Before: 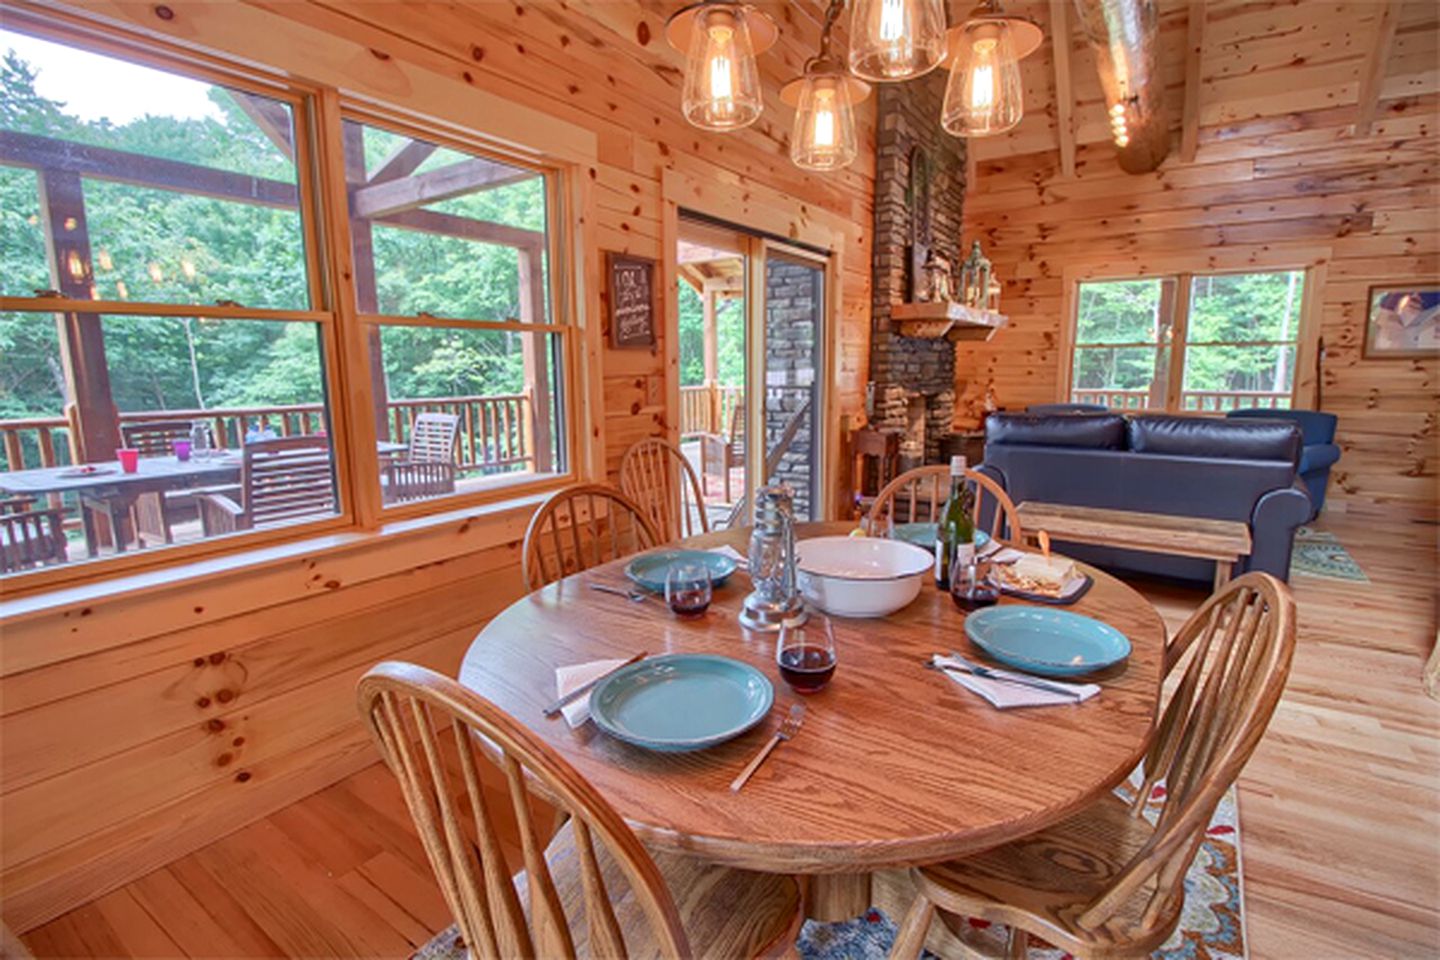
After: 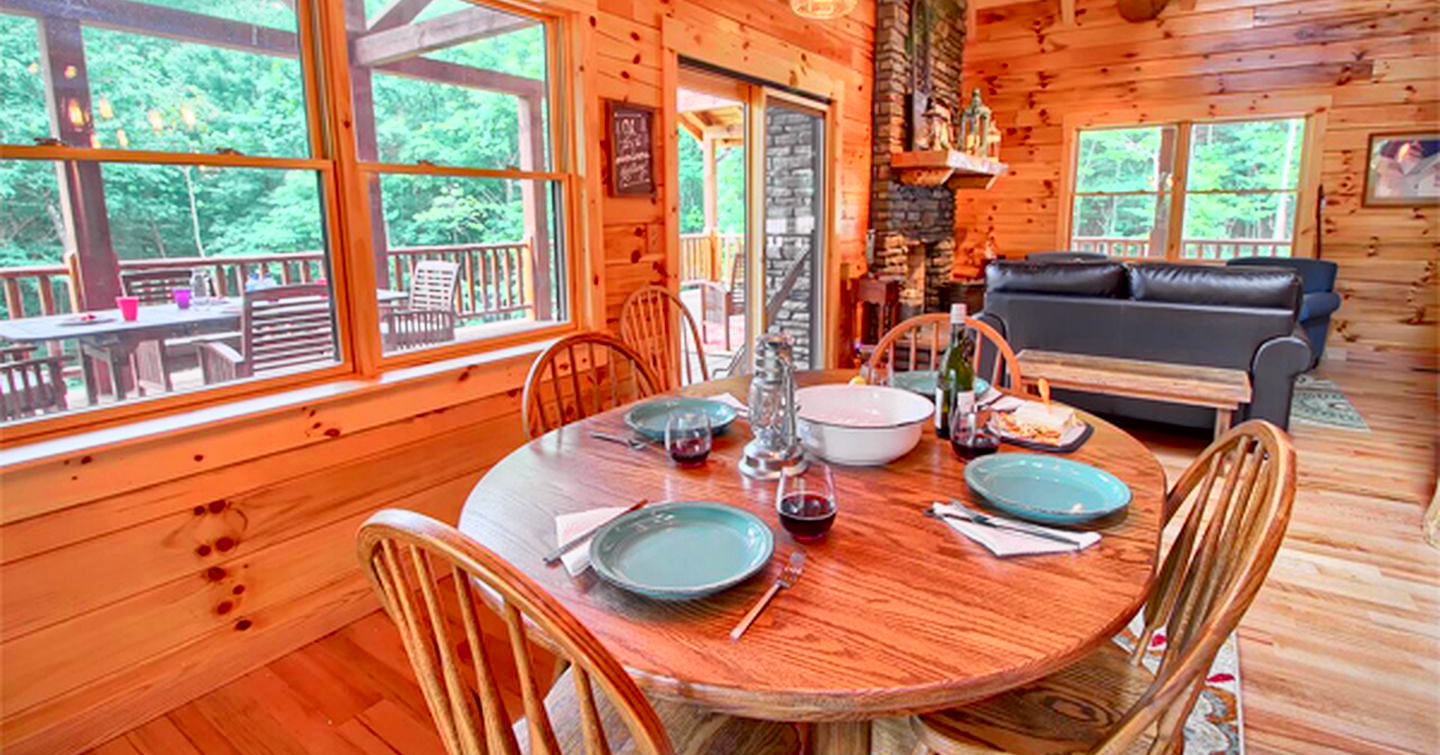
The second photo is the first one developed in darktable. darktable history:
crop and rotate: top 15.888%, bottom 5.429%
tone curve: curves: ch0 [(0, 0) (0.062, 0.037) (0.142, 0.138) (0.359, 0.419) (0.469, 0.544) (0.634, 0.722) (0.839, 0.909) (0.998, 0.978)]; ch1 [(0, 0) (0.437, 0.408) (0.472, 0.47) (0.502, 0.503) (0.527, 0.523) (0.559, 0.573) (0.608, 0.665) (0.669, 0.748) (0.859, 0.899) (1, 1)]; ch2 [(0, 0) (0.33, 0.301) (0.421, 0.443) (0.473, 0.498) (0.502, 0.5) (0.535, 0.531) (0.575, 0.603) (0.608, 0.667) (1, 1)], color space Lab, independent channels, preserve colors none
local contrast: mode bilateral grid, contrast 19, coarseness 51, detail 119%, midtone range 0.2
